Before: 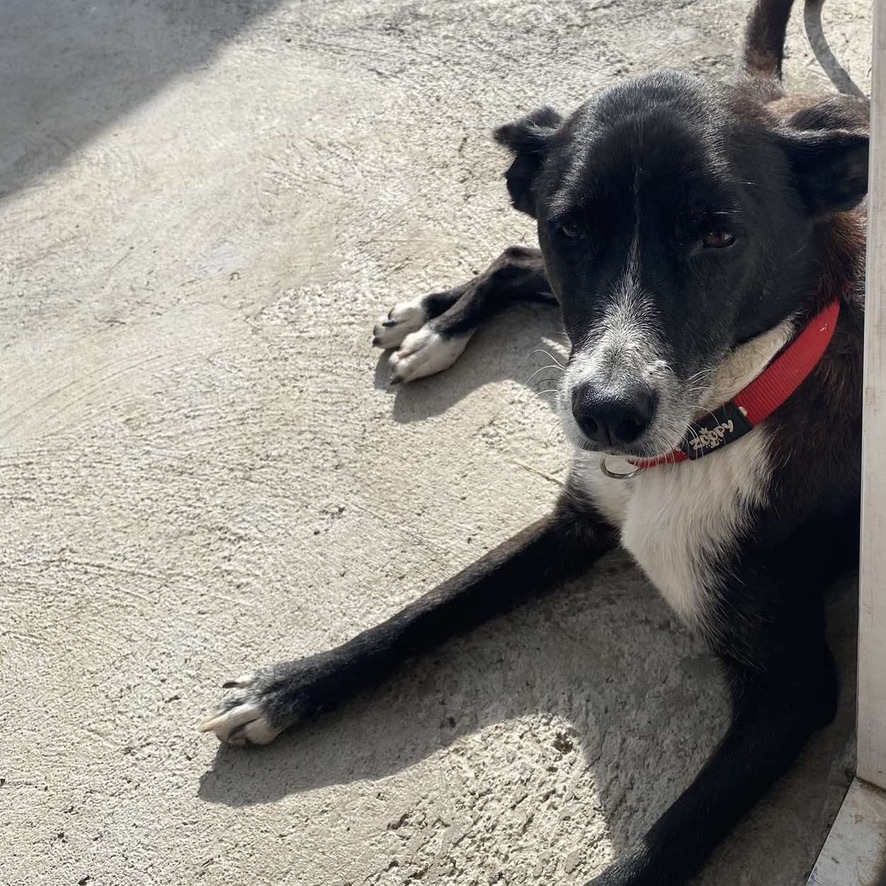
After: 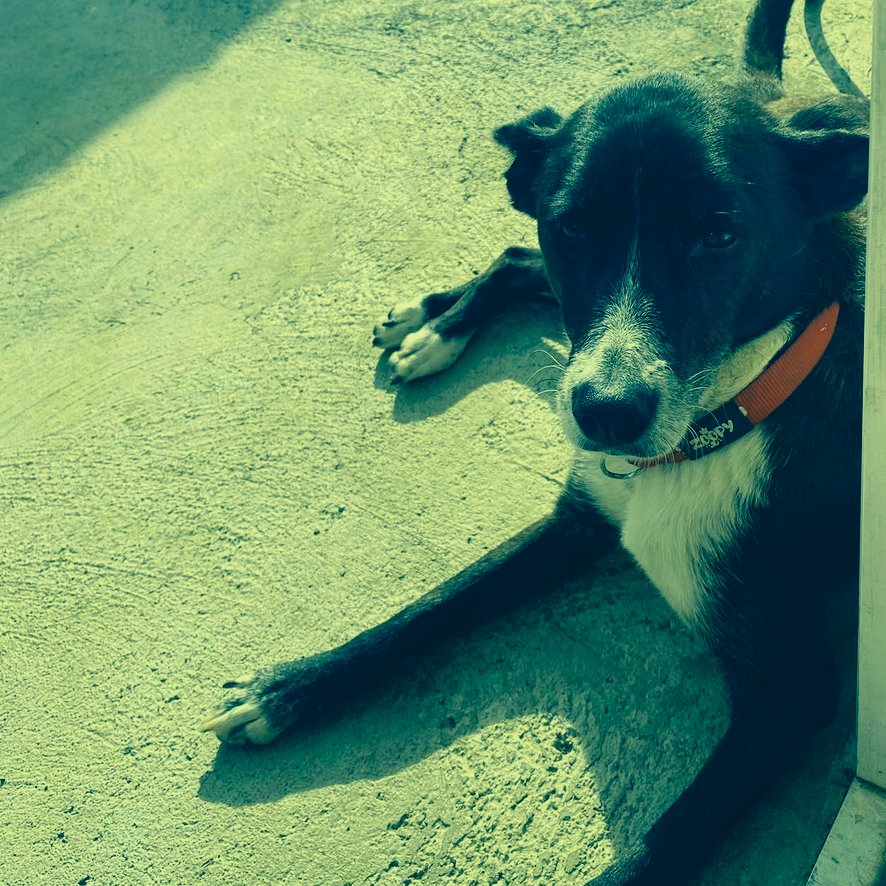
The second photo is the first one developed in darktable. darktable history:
filmic rgb: black relative exposure -11.39 EV, white relative exposure 3.22 EV, threshold 2.94 EV, hardness 6.83, color science v6 (2022), enable highlight reconstruction true
color correction: highlights a* -15.25, highlights b* 39.78, shadows a* -39.69, shadows b* -26.96
